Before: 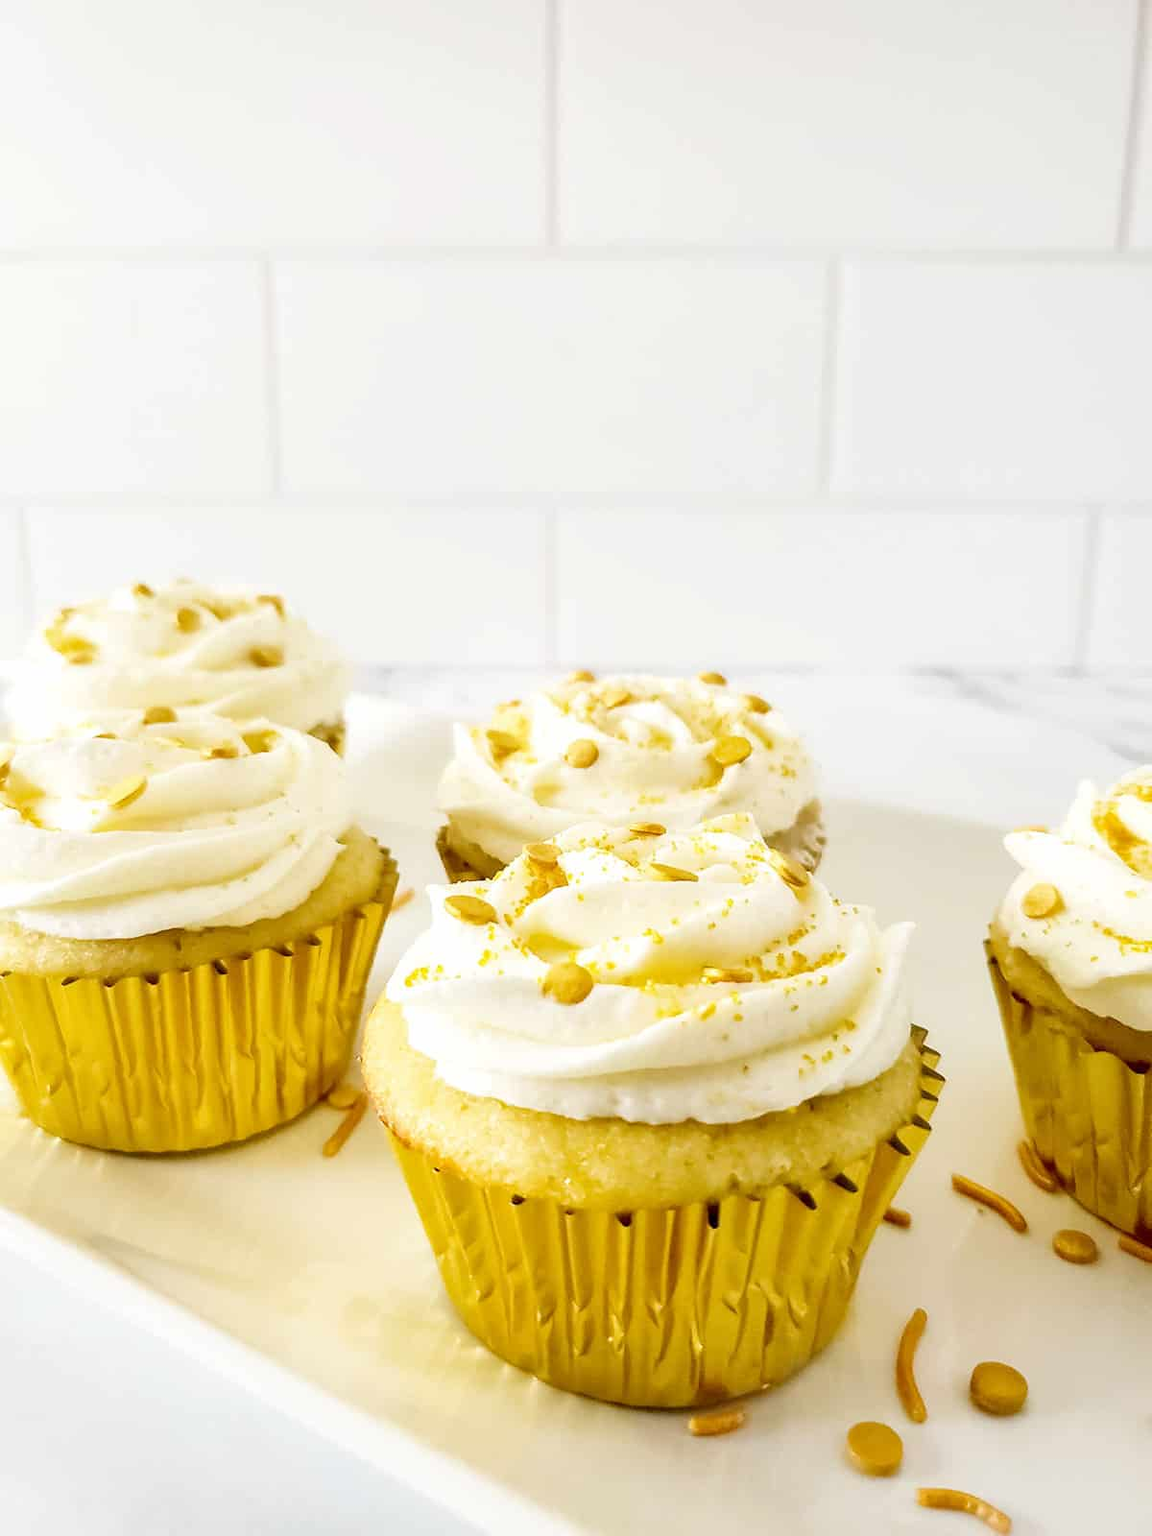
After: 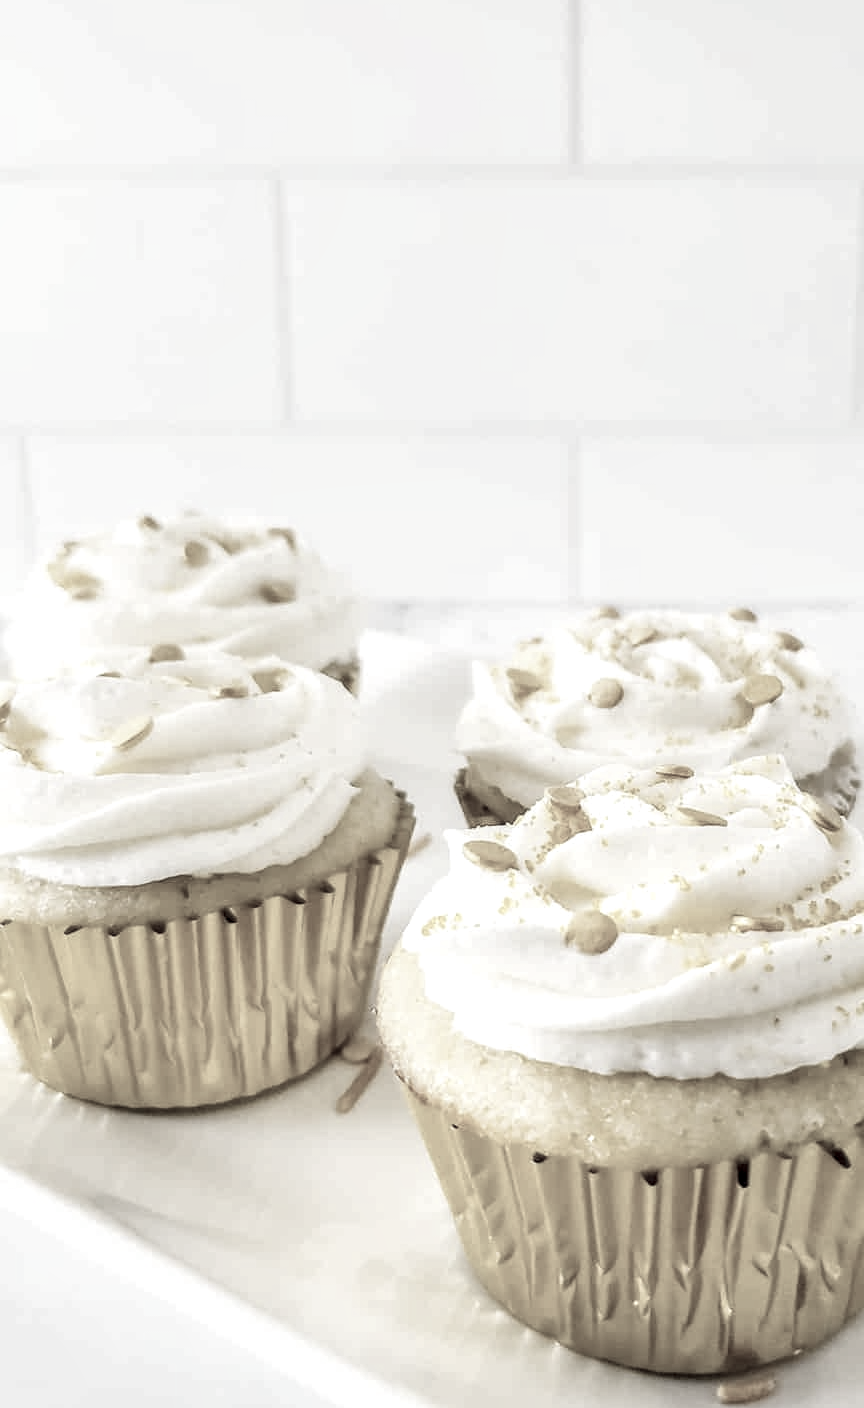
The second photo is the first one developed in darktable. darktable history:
color correction: saturation 0.2
crop: top 5.803%, right 27.864%, bottom 5.804%
local contrast: detail 130%
contrast brightness saturation: contrast 0.05
